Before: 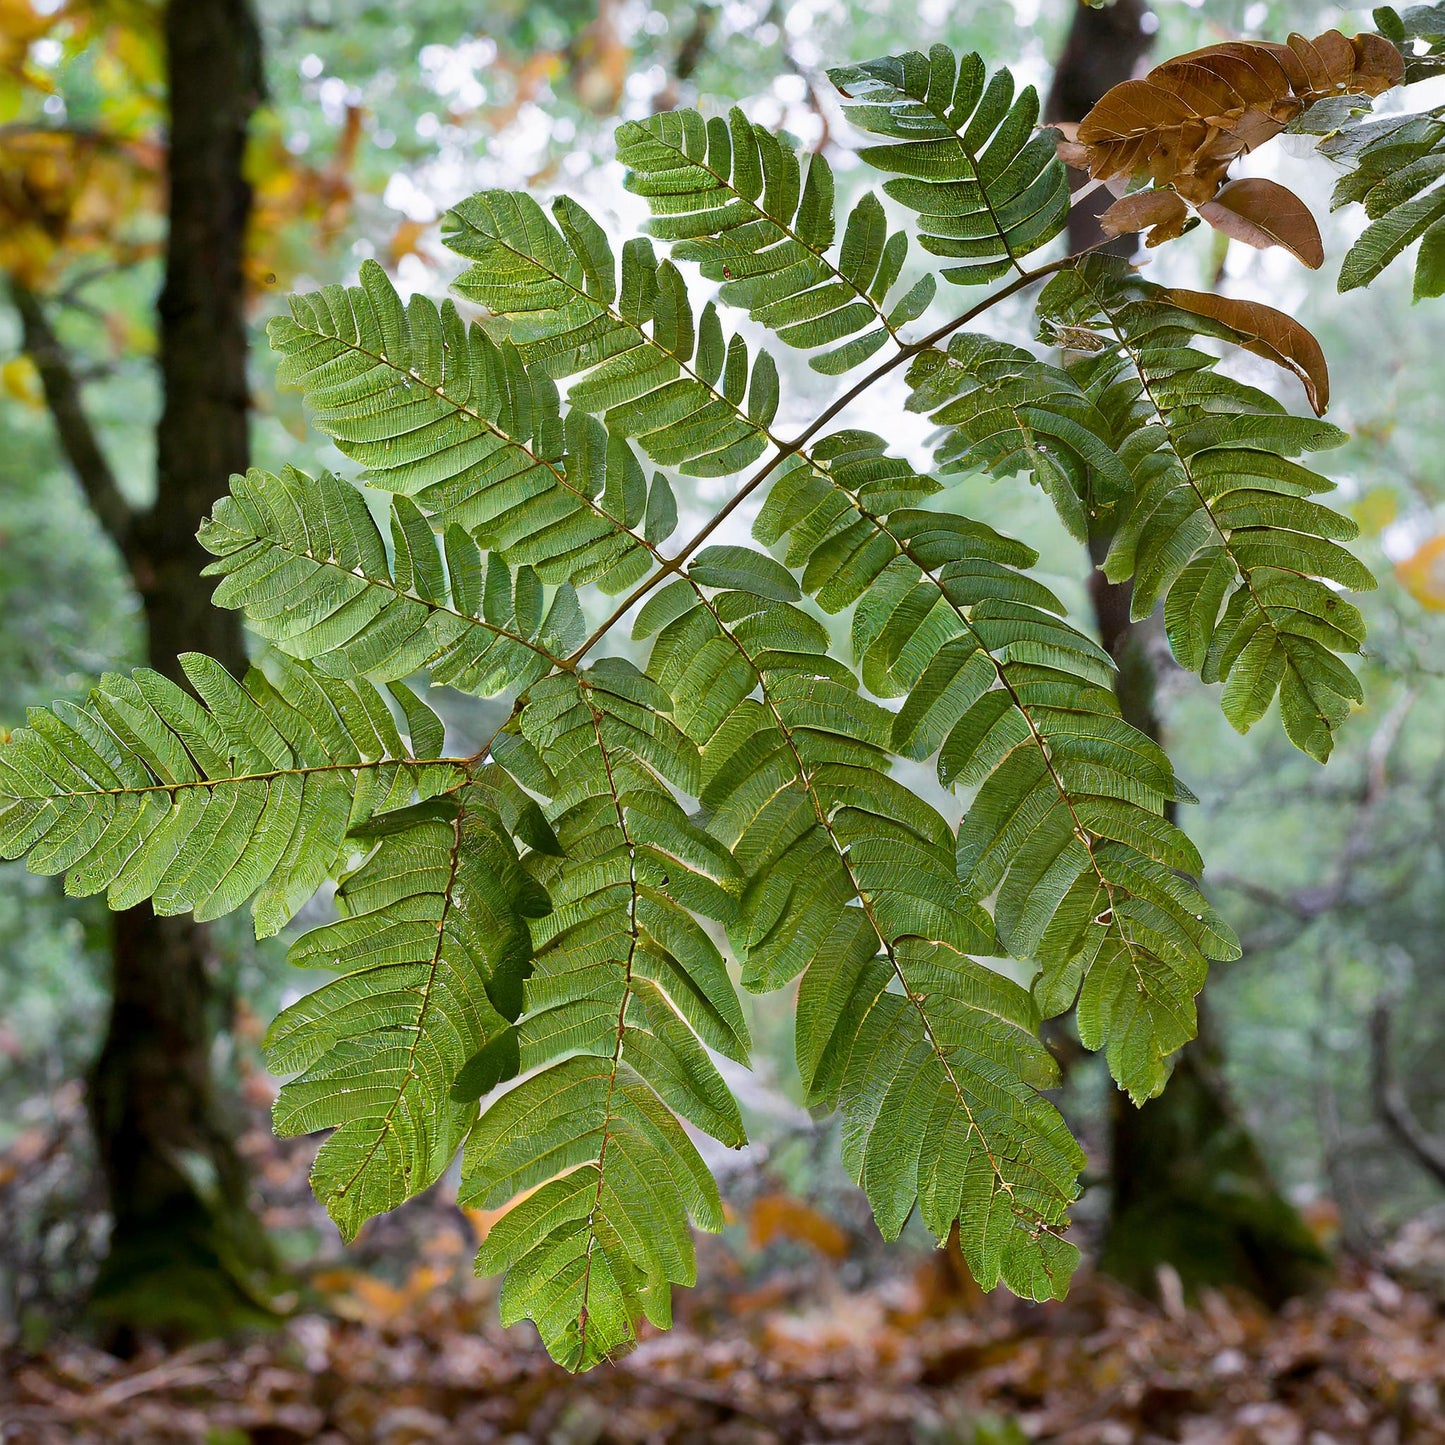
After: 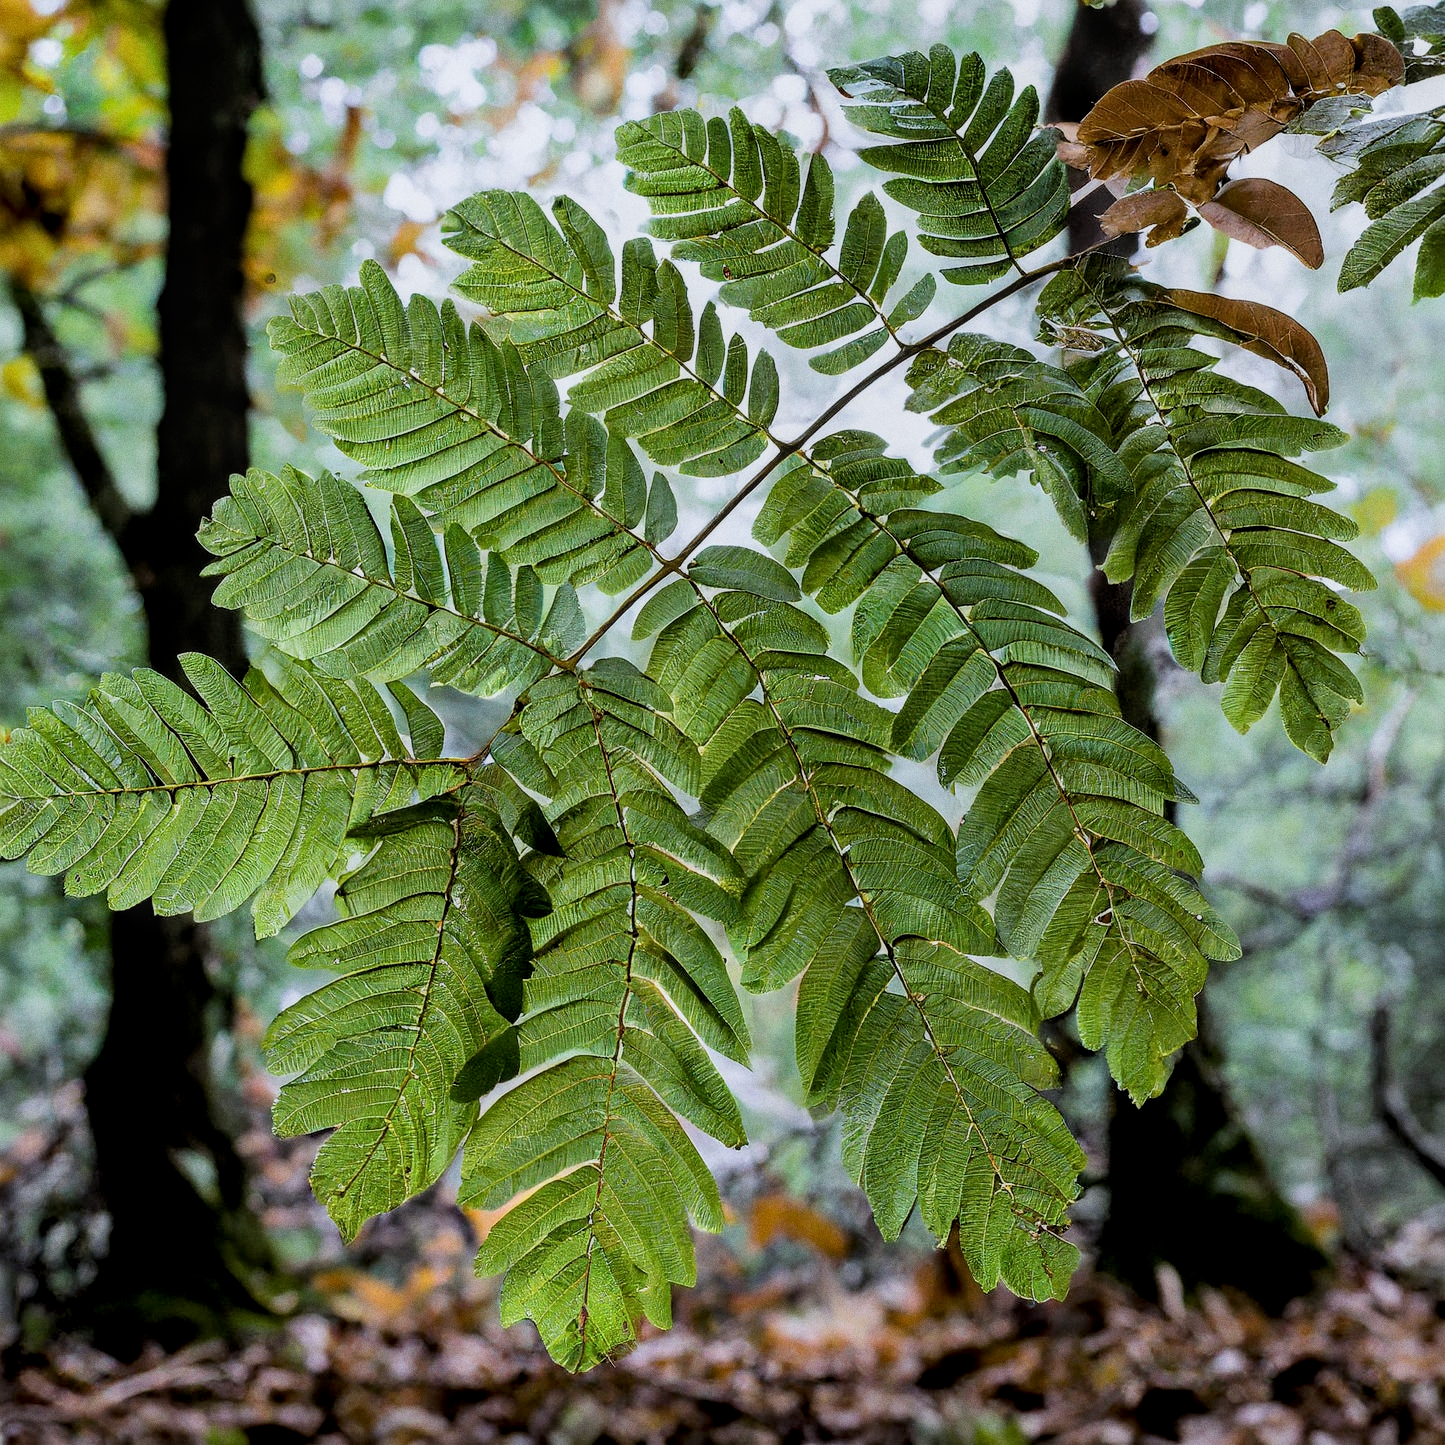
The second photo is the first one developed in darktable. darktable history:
grain: coarseness 0.09 ISO
filmic rgb: black relative exposure -5 EV, white relative exposure 3.5 EV, hardness 3.19, contrast 1.2, highlights saturation mix -30%
white balance: red 0.967, blue 1.049
local contrast: on, module defaults
